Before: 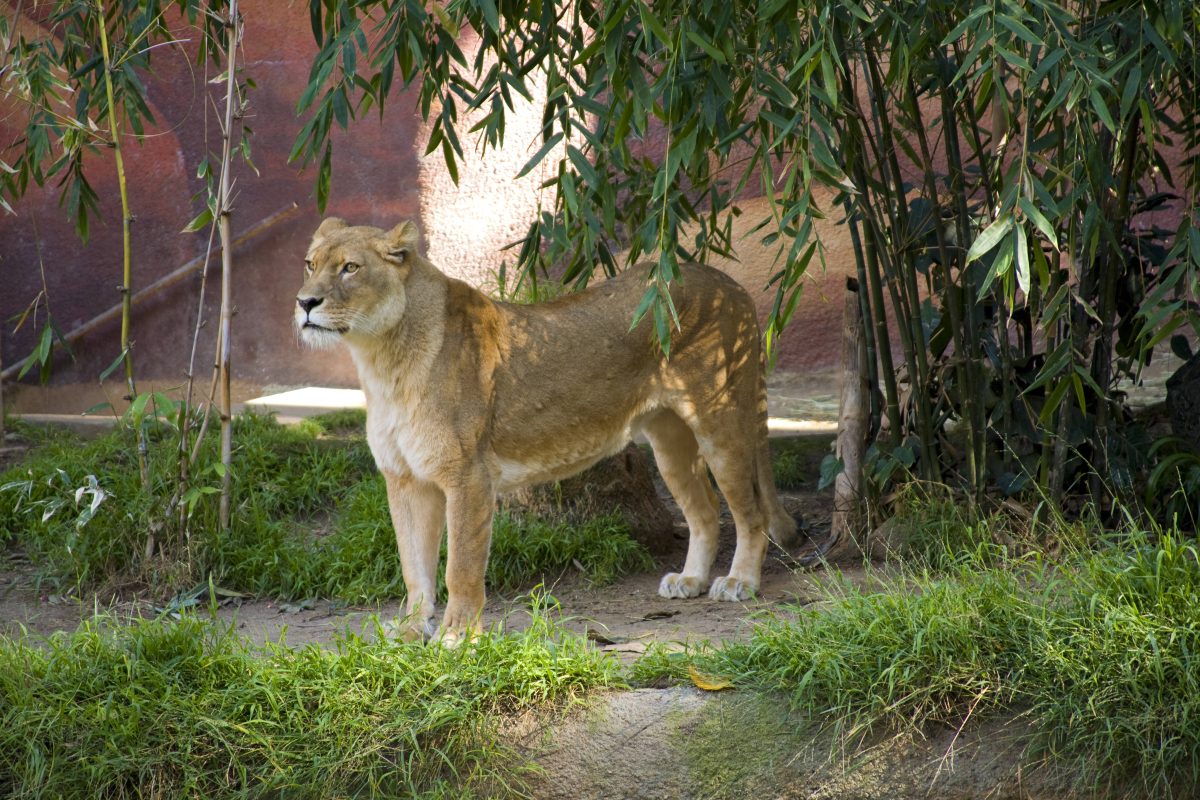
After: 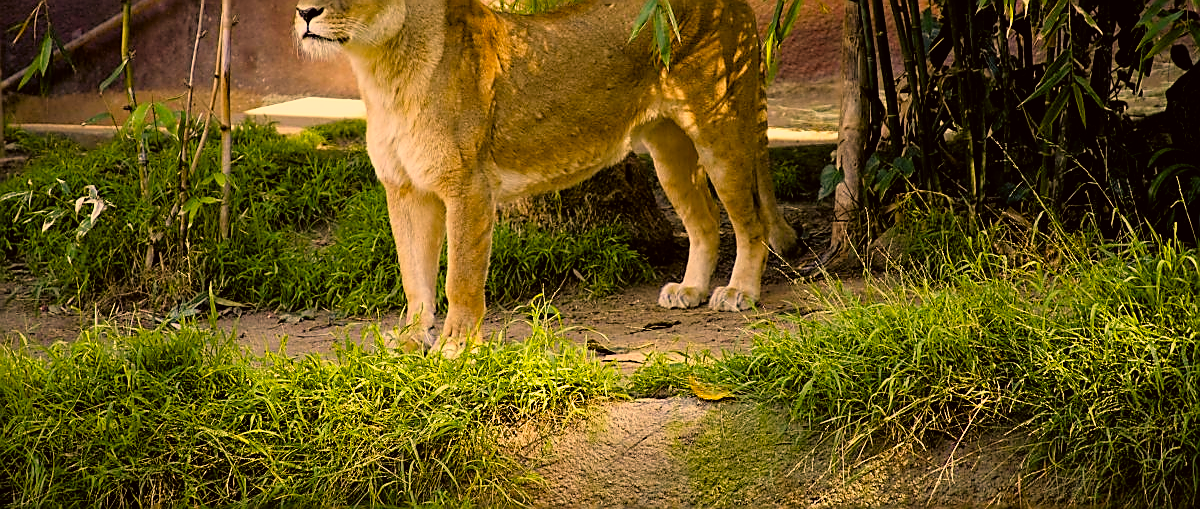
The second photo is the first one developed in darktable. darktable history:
crop and rotate: top 36.296%
color balance rgb: shadows lift › chroma 1.02%, shadows lift › hue 217.41°, perceptual saturation grading › global saturation 35.069%, perceptual saturation grading › highlights -29.88%, perceptual saturation grading › shadows 35.366%
sharpen: radius 1.396, amount 1.252, threshold 0.702
color correction: highlights a* 17.99, highlights b* 34.91, shadows a* 1.34, shadows b* 6.59, saturation 1.01
filmic rgb: black relative exposure -4.9 EV, white relative exposure 2.84 EV, hardness 3.71, iterations of high-quality reconstruction 0
